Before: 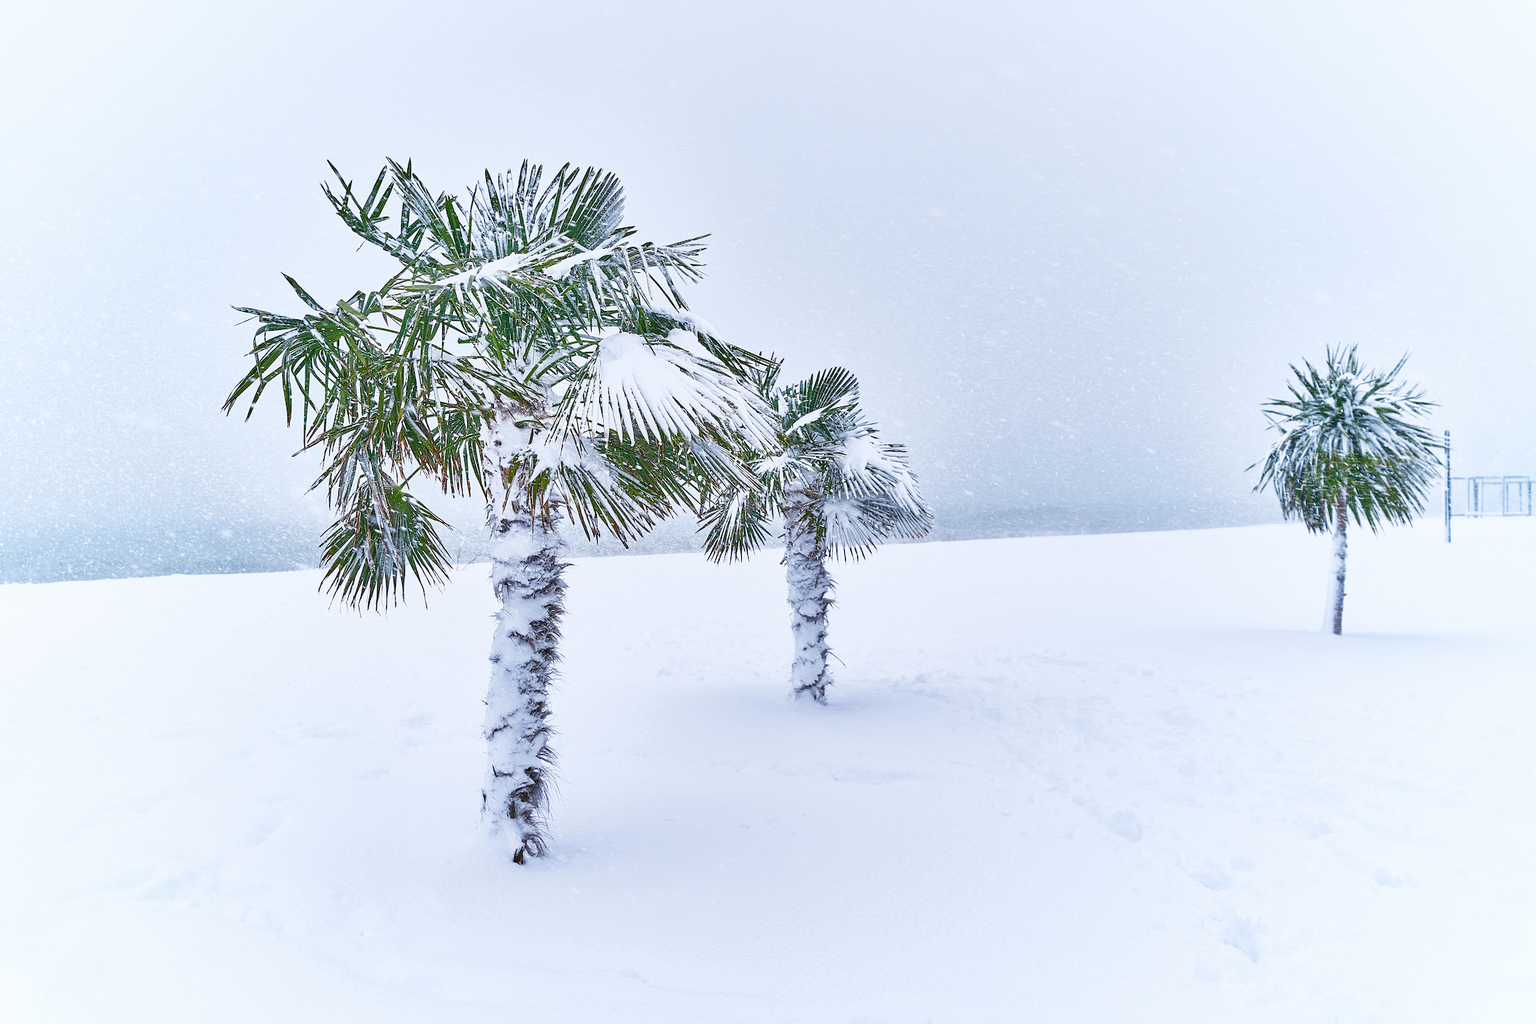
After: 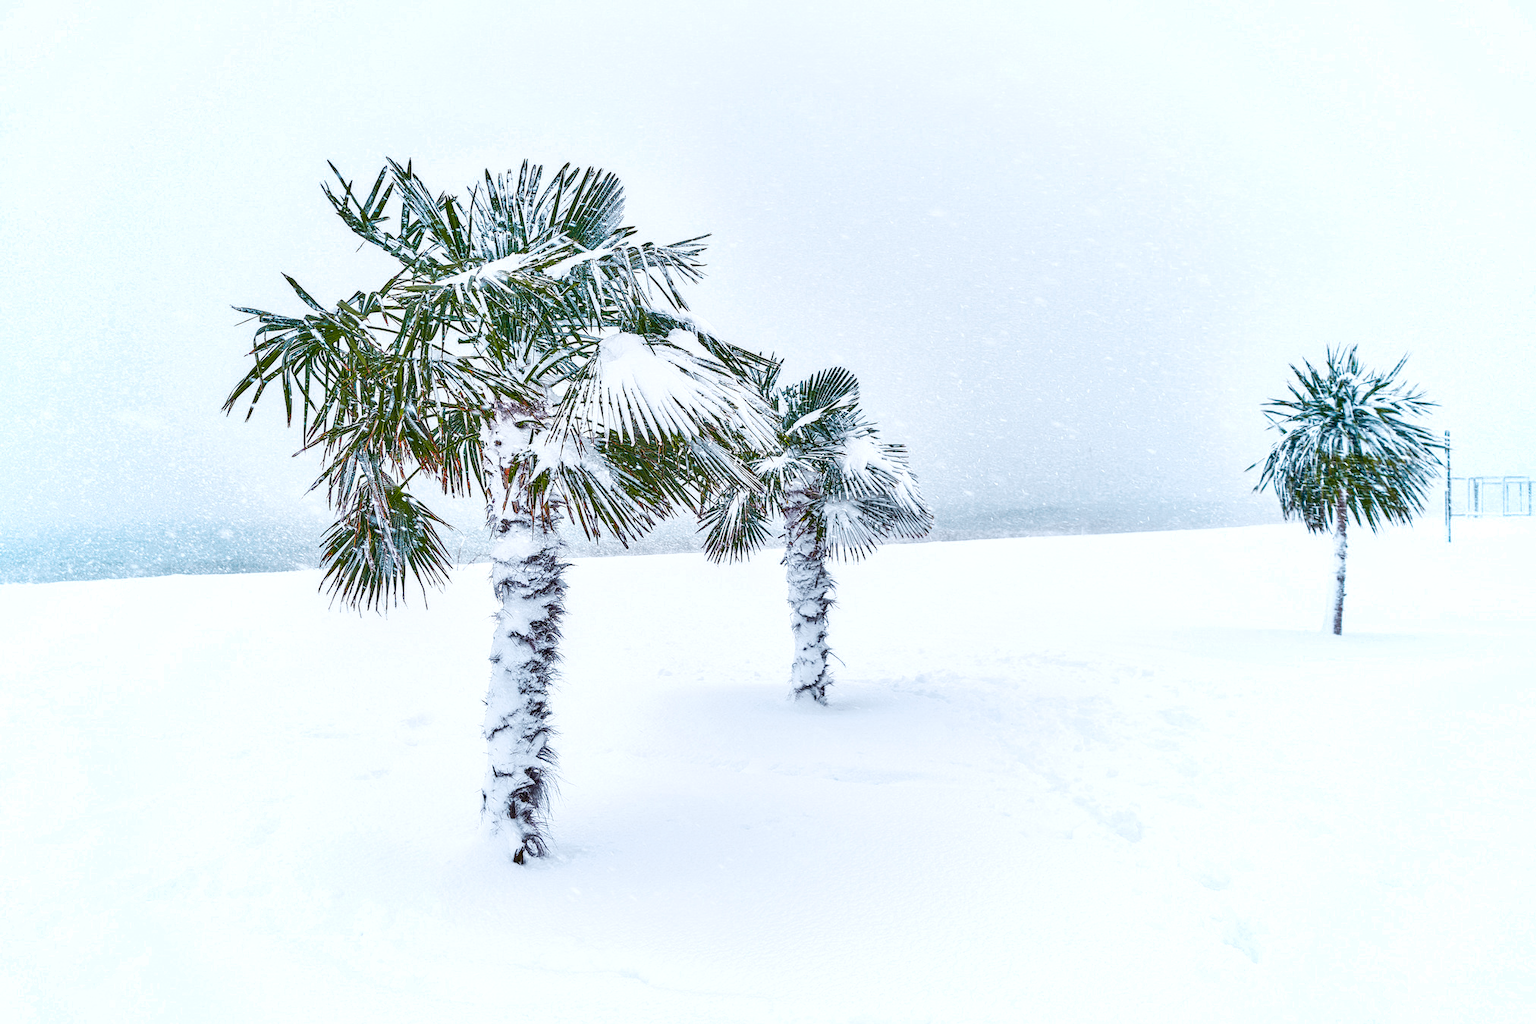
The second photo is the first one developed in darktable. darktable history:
local contrast: detail 130%
color balance rgb: linear chroma grading › global chroma 15%, perceptual saturation grading › global saturation 30%
color zones: curves: ch0 [(0, 0.533) (0.126, 0.533) (0.234, 0.533) (0.368, 0.357) (0.5, 0.5) (0.625, 0.5) (0.74, 0.637) (0.875, 0.5)]; ch1 [(0.004, 0.708) (0.129, 0.662) (0.25, 0.5) (0.375, 0.331) (0.496, 0.396) (0.625, 0.649) (0.739, 0.26) (0.875, 0.5) (1, 0.478)]; ch2 [(0, 0.409) (0.132, 0.403) (0.236, 0.558) (0.379, 0.448) (0.5, 0.5) (0.625, 0.5) (0.691, 0.39) (0.875, 0.5)]
